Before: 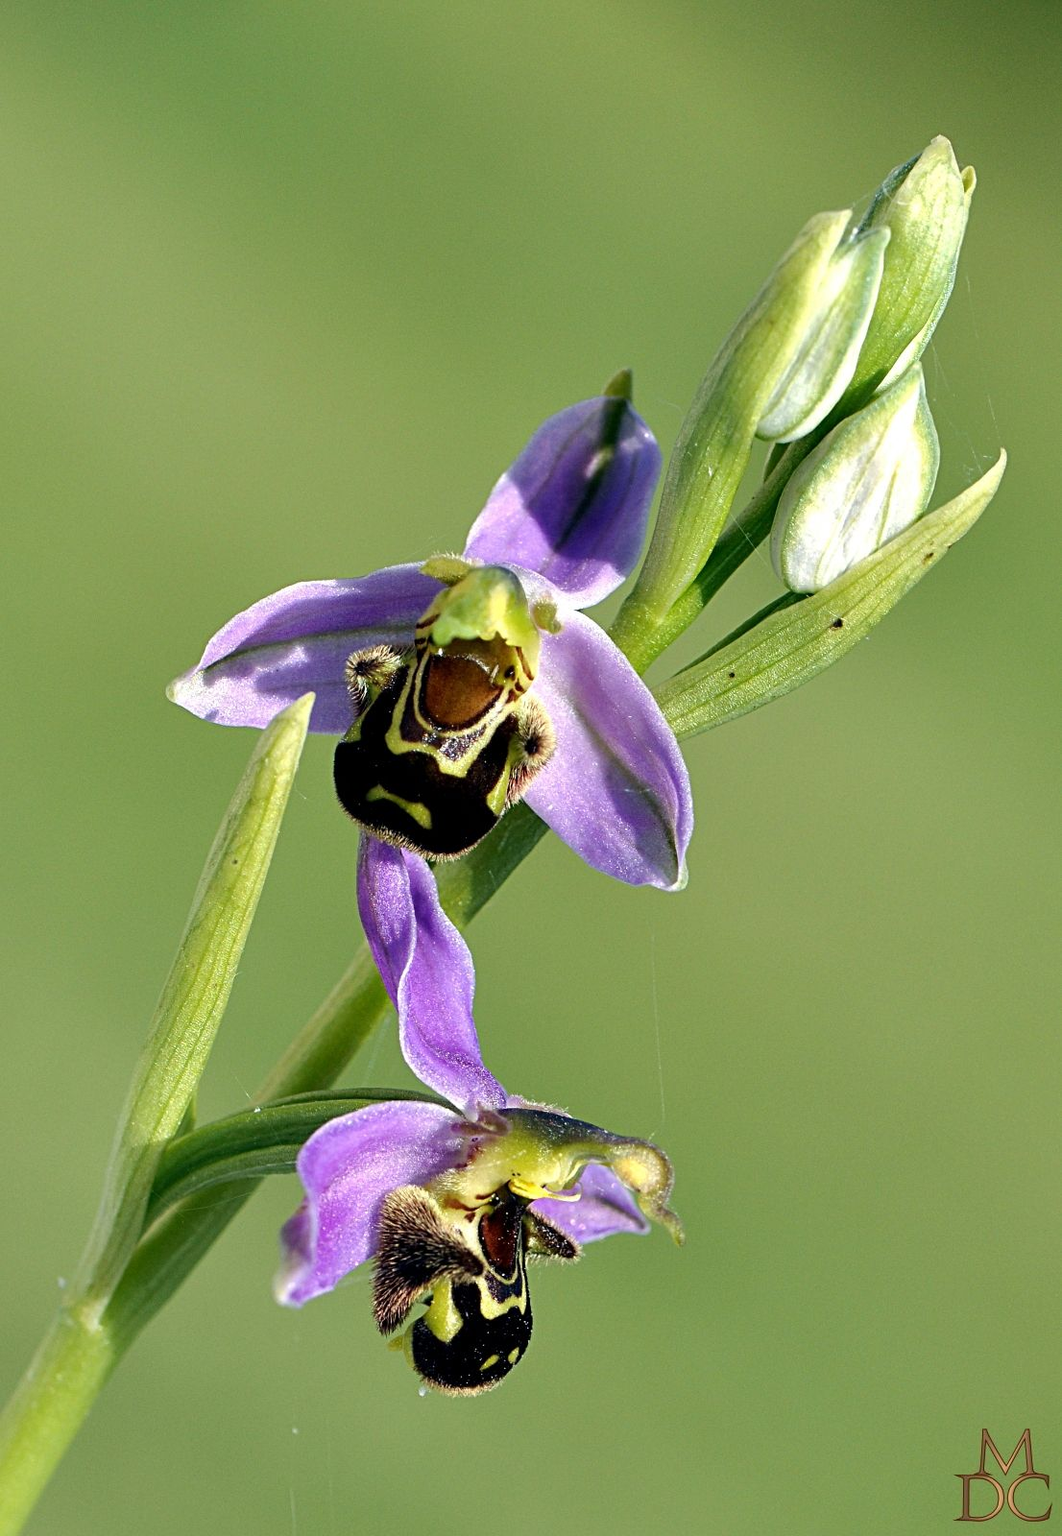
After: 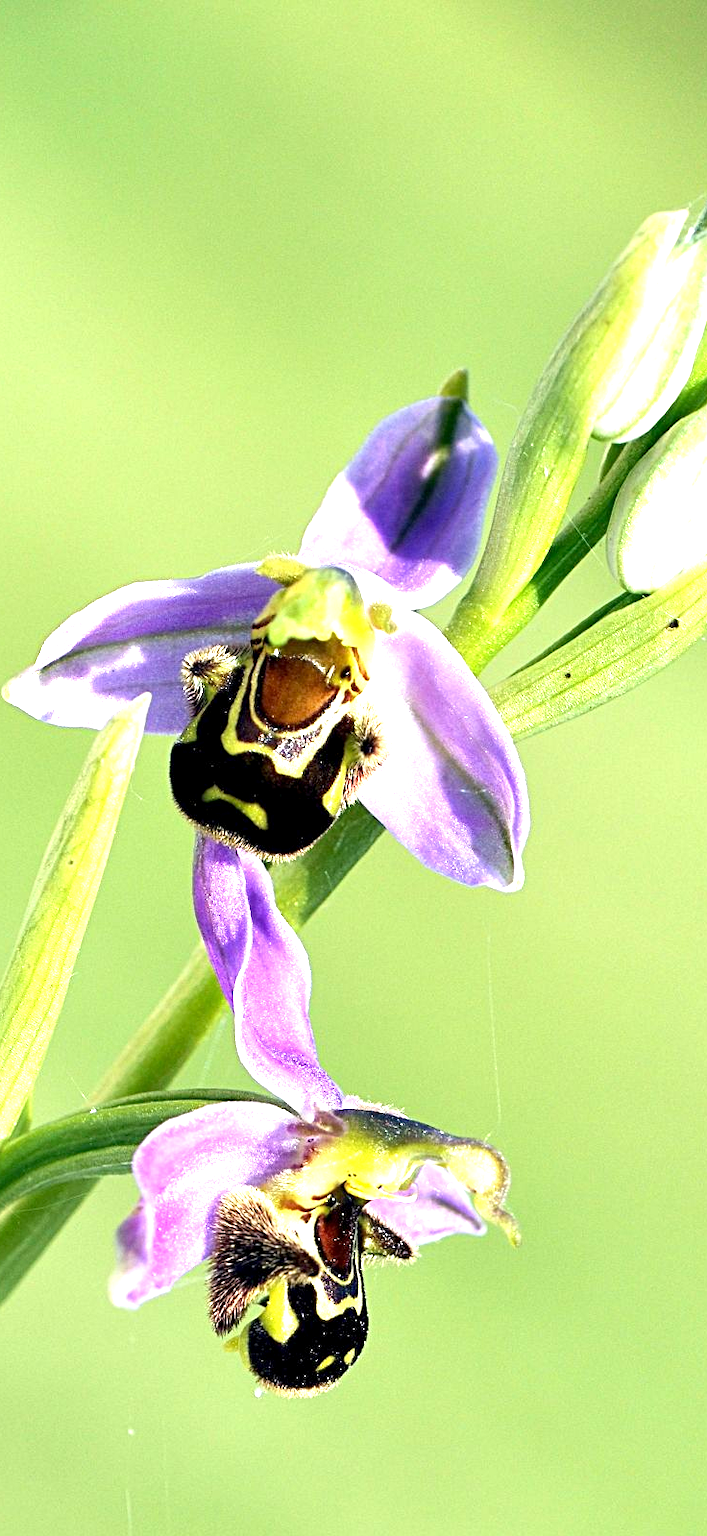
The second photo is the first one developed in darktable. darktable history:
exposure: black level correction 0.001, exposure 1.398 EV, compensate exposure bias true, compensate highlight preservation false
crop and rotate: left 15.546%, right 17.787%
